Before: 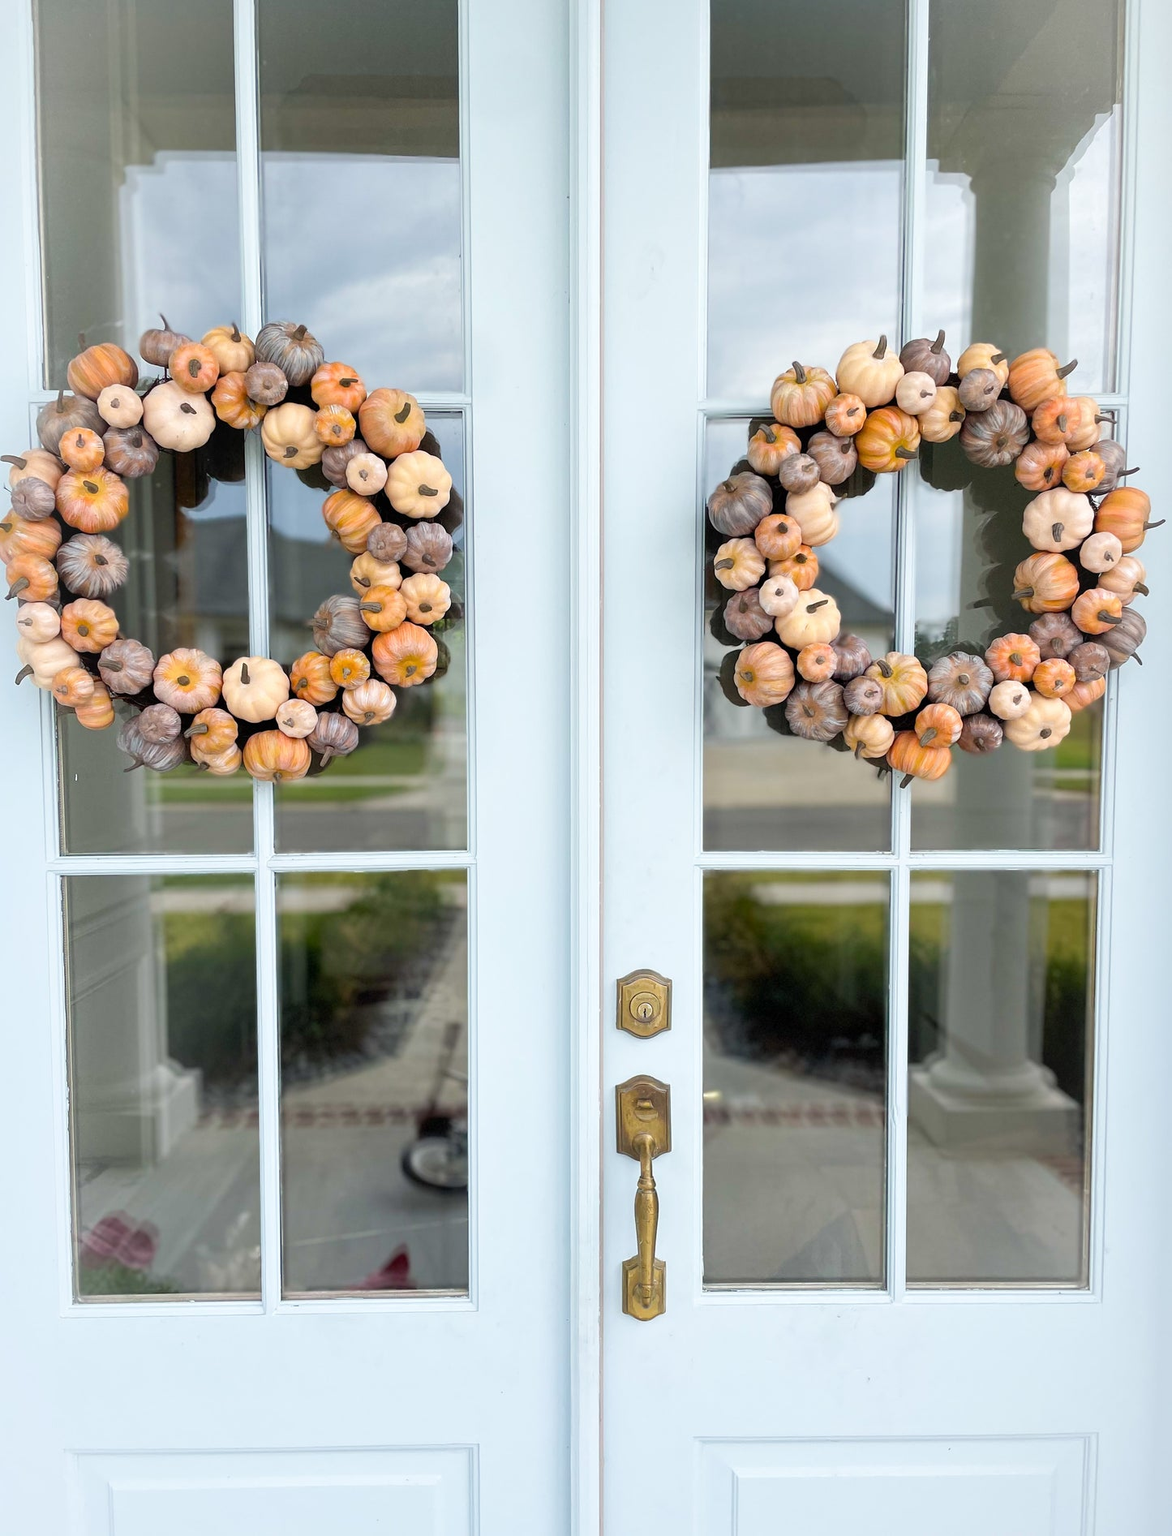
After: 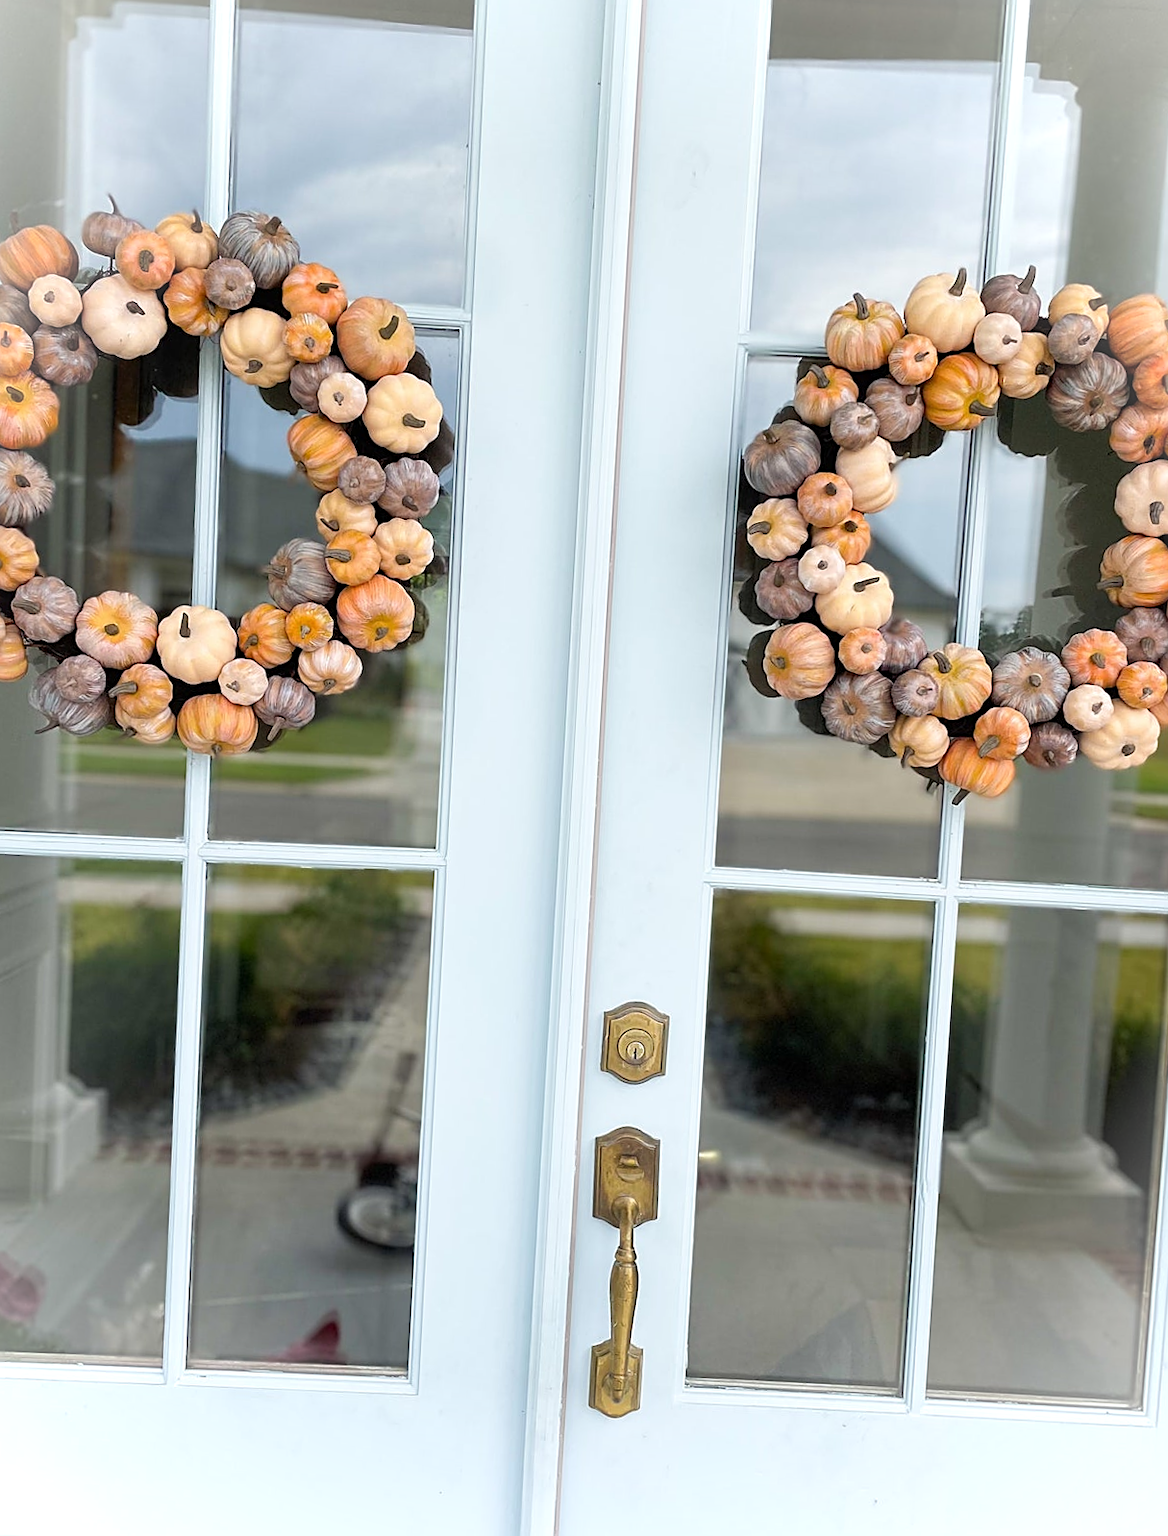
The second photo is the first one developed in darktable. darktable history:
crop and rotate: angle -3.25°, left 5.068%, top 5.212%, right 4.649%, bottom 4.236%
sharpen: on, module defaults
vignetting: brightness 0.299, saturation -0.002, unbound false
